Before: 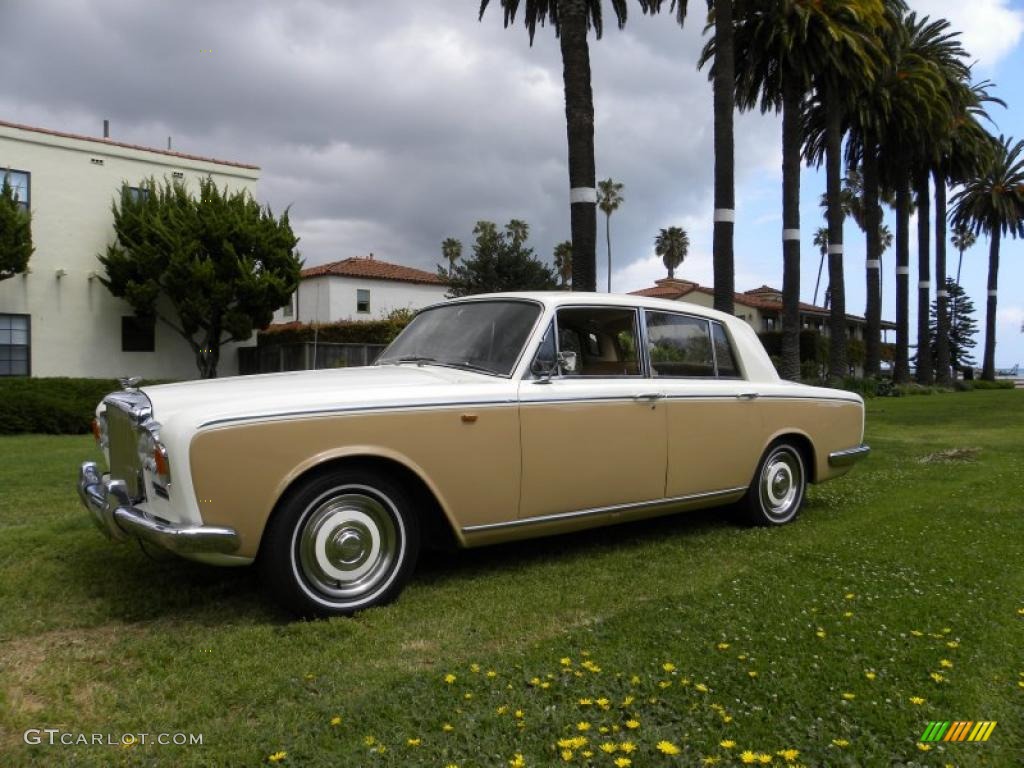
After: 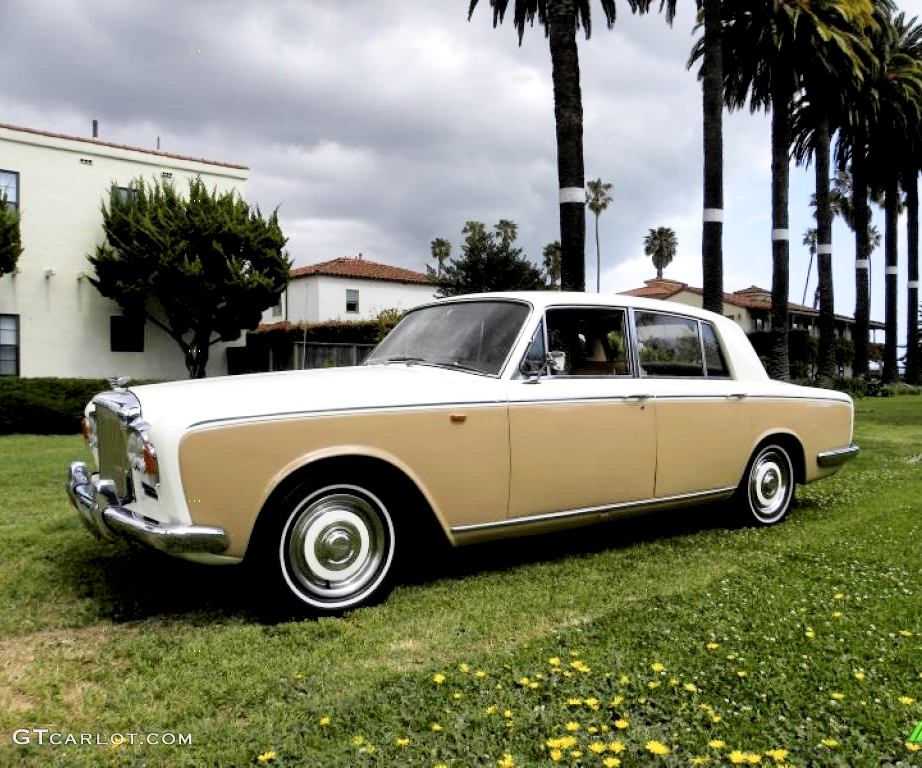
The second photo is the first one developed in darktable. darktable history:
filmic rgb: black relative exposure -5 EV, hardness 2.88, contrast 1.1, highlights saturation mix -20%
local contrast: mode bilateral grid, contrast 25, coarseness 60, detail 151%, midtone range 0.2
crop and rotate: left 1.088%, right 8.807%
exposure: black level correction 0.001, exposure 0.955 EV, compensate exposure bias true, compensate highlight preservation false
shadows and highlights: white point adjustment 1, soften with gaussian
